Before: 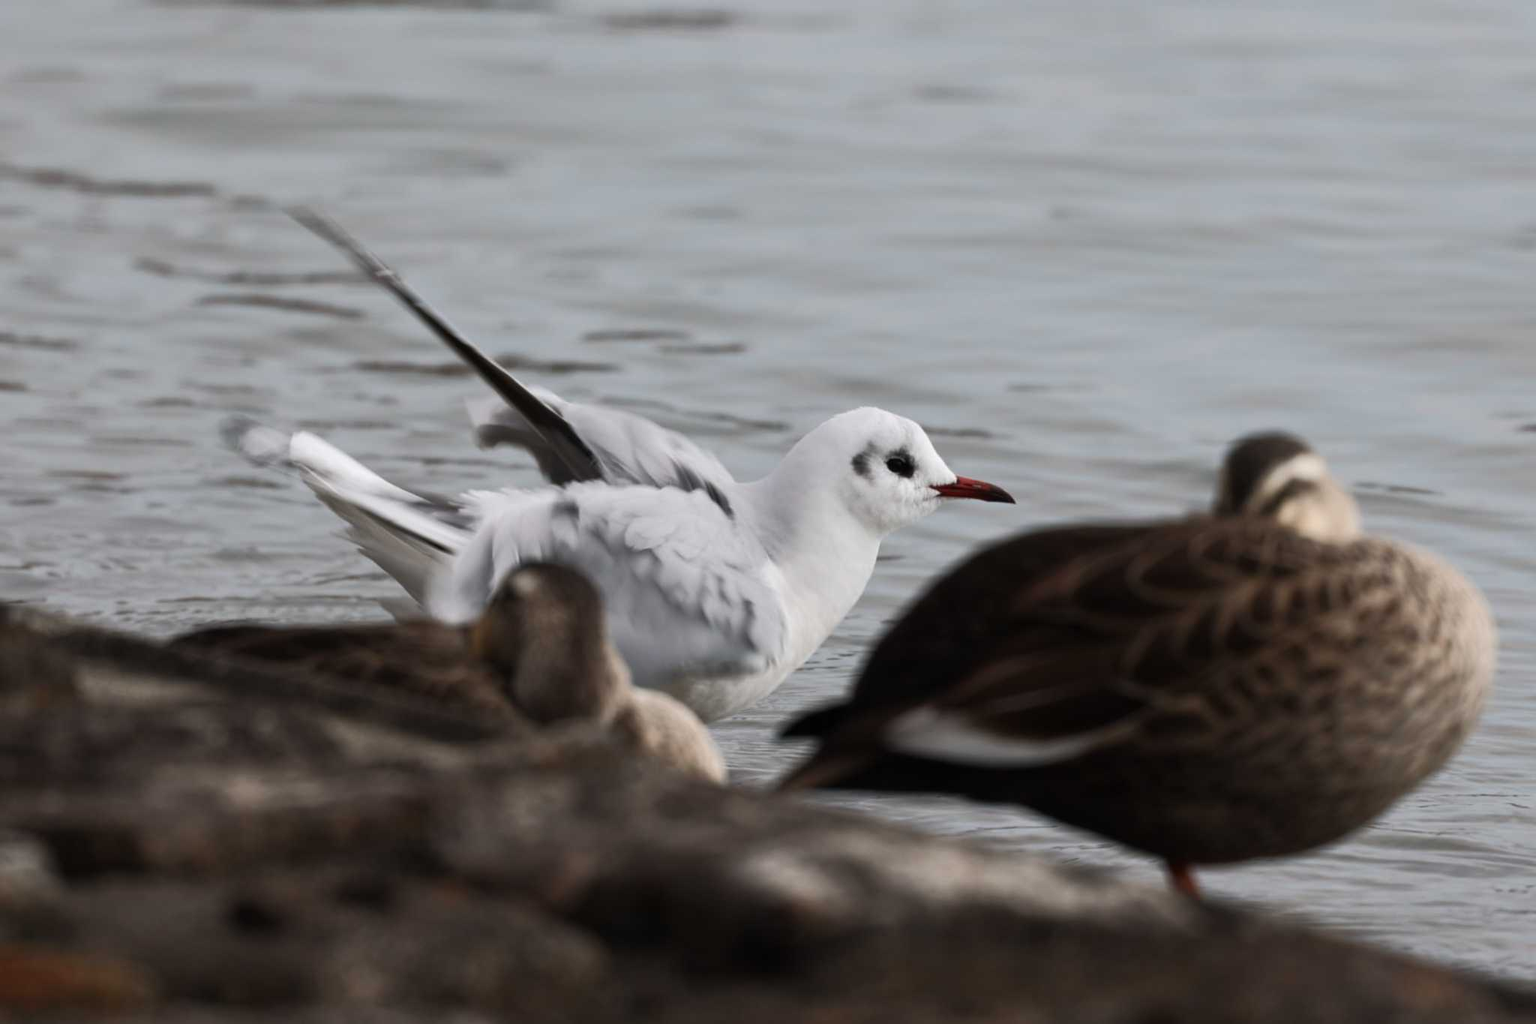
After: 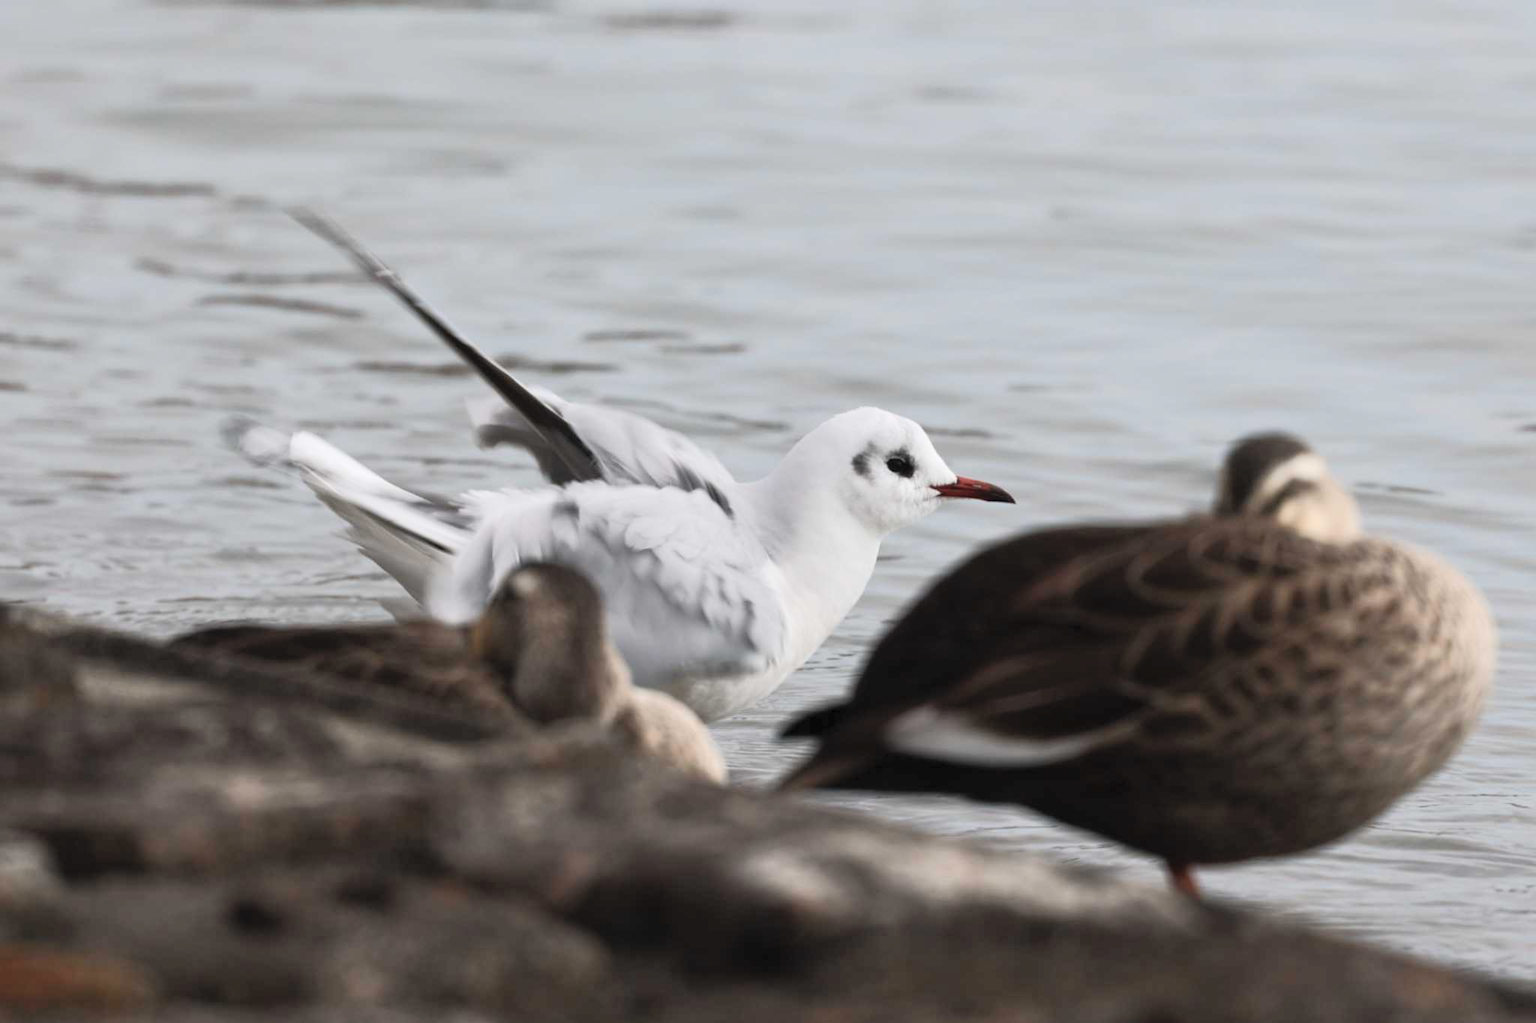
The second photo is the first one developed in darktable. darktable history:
contrast brightness saturation: contrast 0.143, brightness 0.226
